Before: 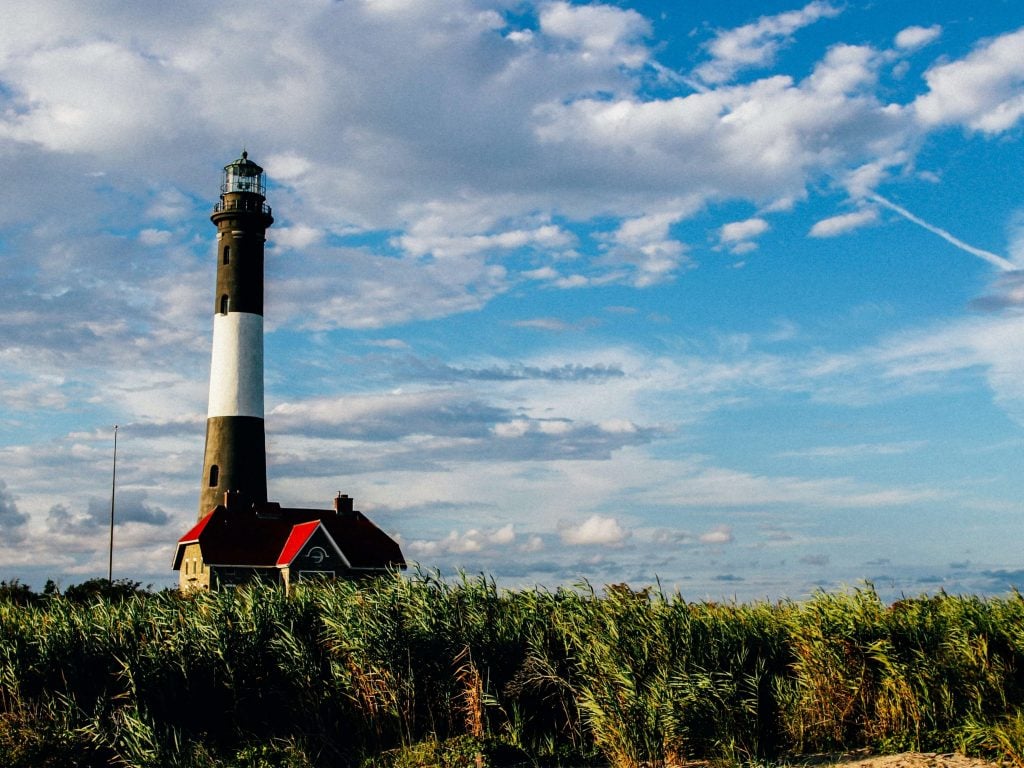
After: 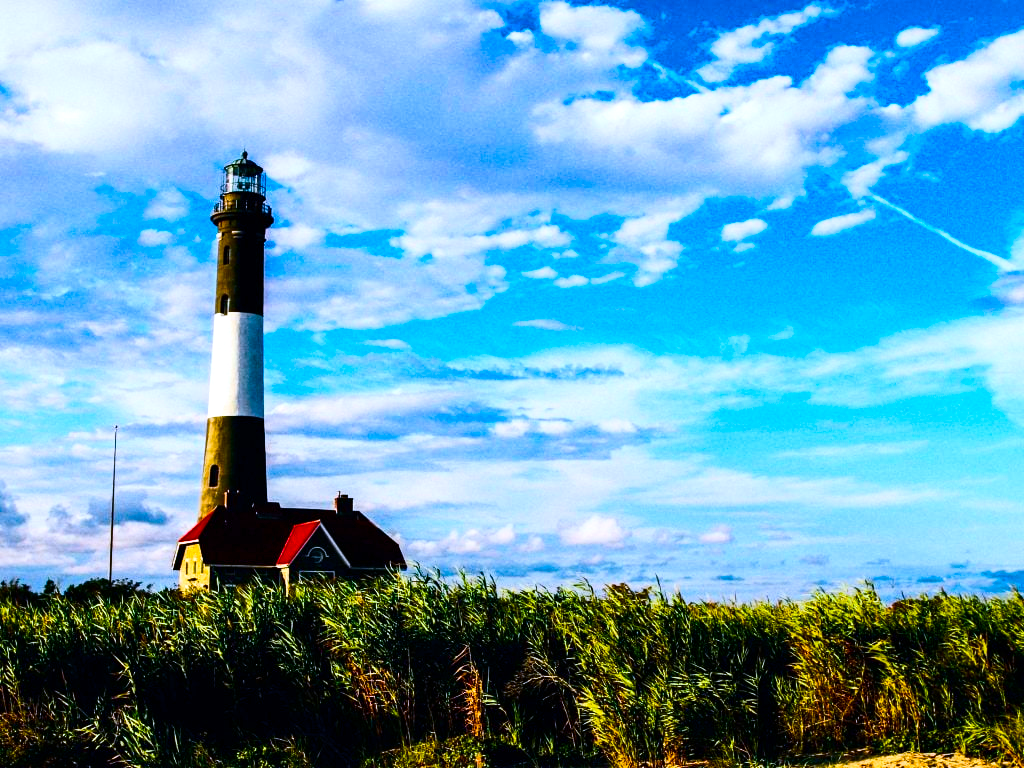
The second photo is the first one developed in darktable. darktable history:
contrast brightness saturation: contrast 0.28
white balance: red 0.967, blue 1.119, emerald 0.756
color balance rgb: linear chroma grading › shadows 10%, linear chroma grading › highlights 10%, linear chroma grading › global chroma 15%, linear chroma grading › mid-tones 15%, perceptual saturation grading › global saturation 40%, perceptual saturation grading › highlights -25%, perceptual saturation grading › mid-tones 35%, perceptual saturation grading › shadows 35%, perceptual brilliance grading › global brilliance 11.29%, global vibrance 11.29%
